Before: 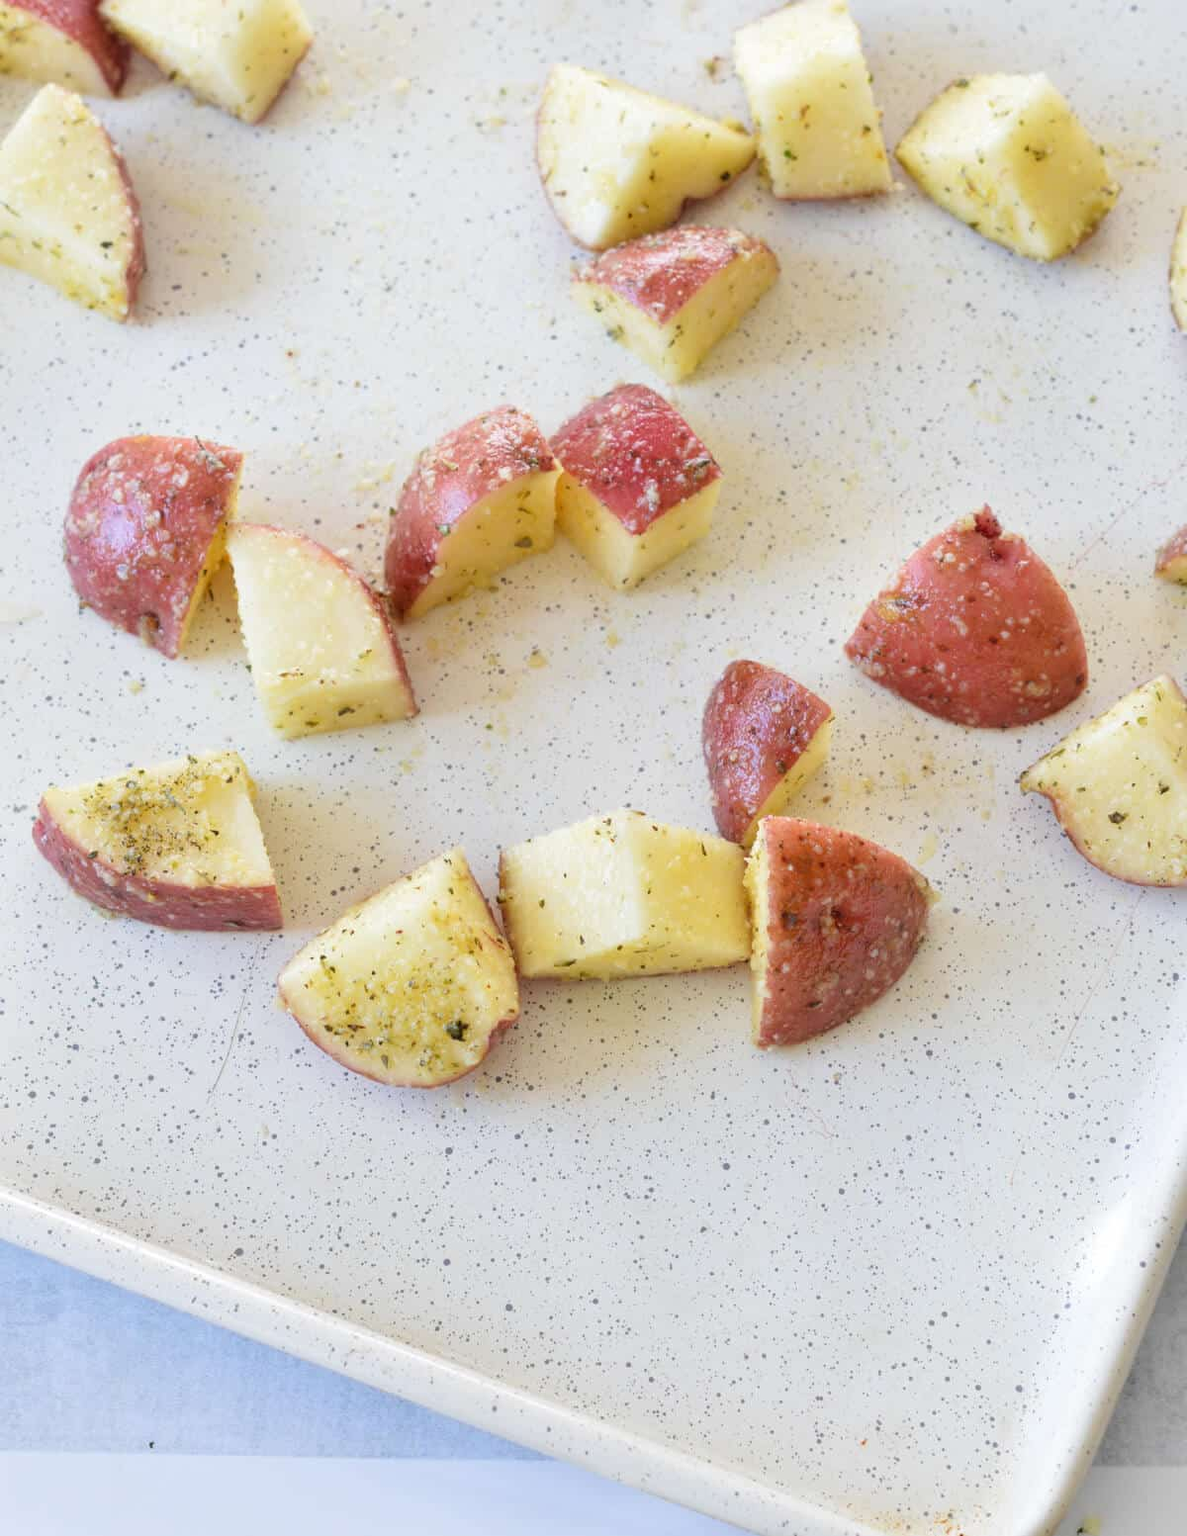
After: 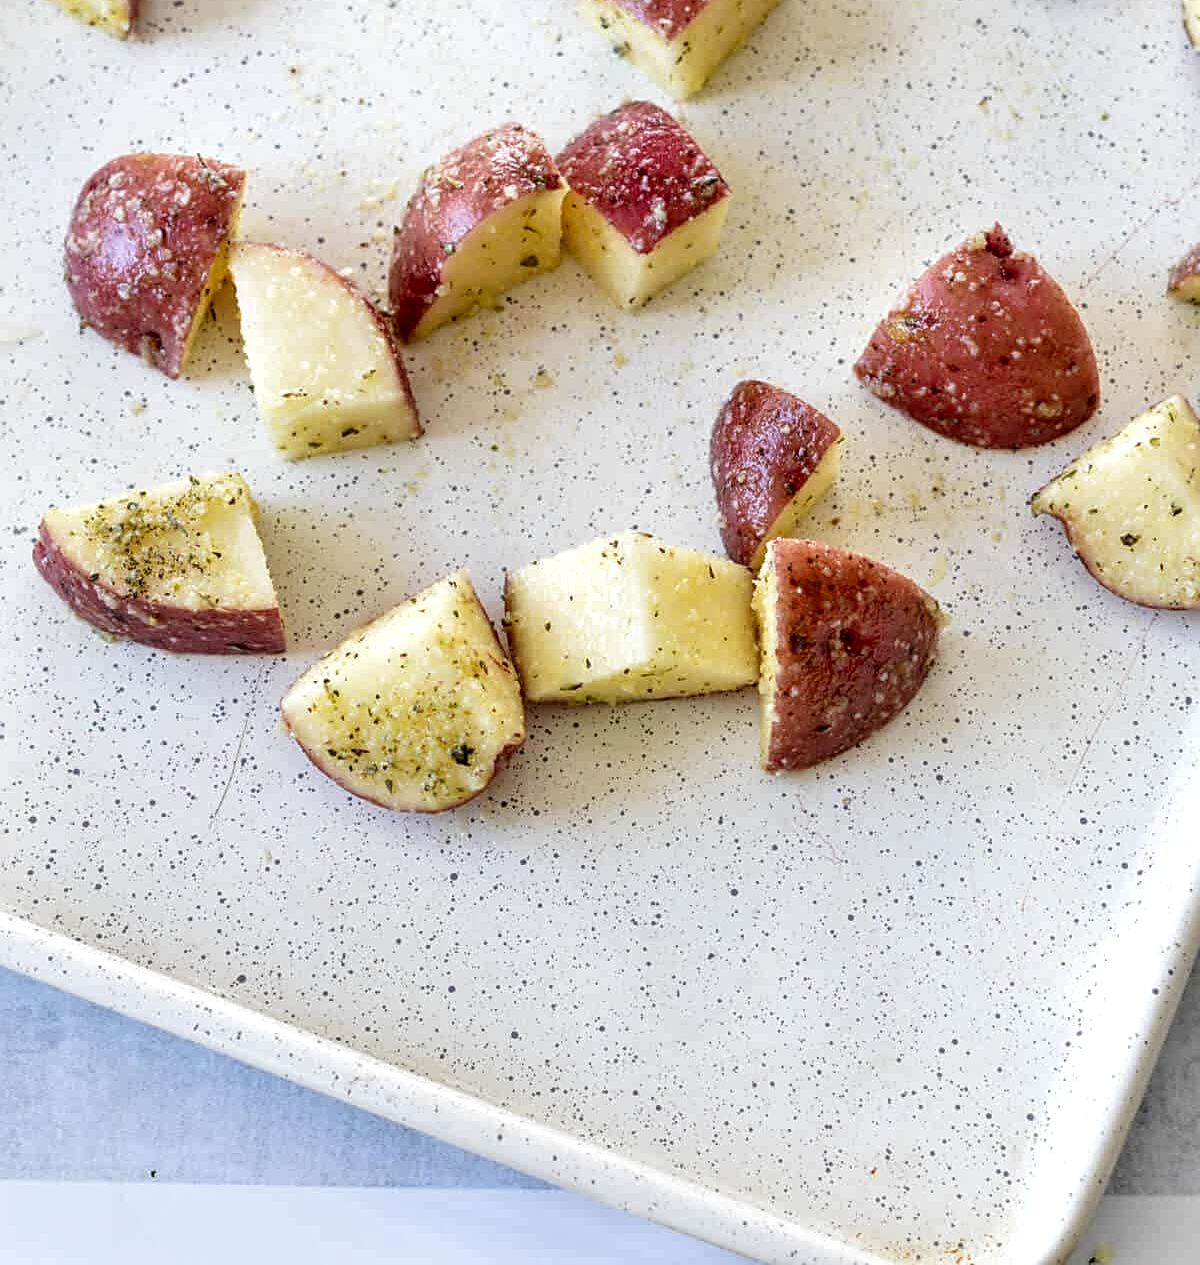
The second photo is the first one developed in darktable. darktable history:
crop and rotate: top 18.507%
sharpen: on, module defaults
local contrast: highlights 65%, shadows 54%, detail 169%, midtone range 0.514
